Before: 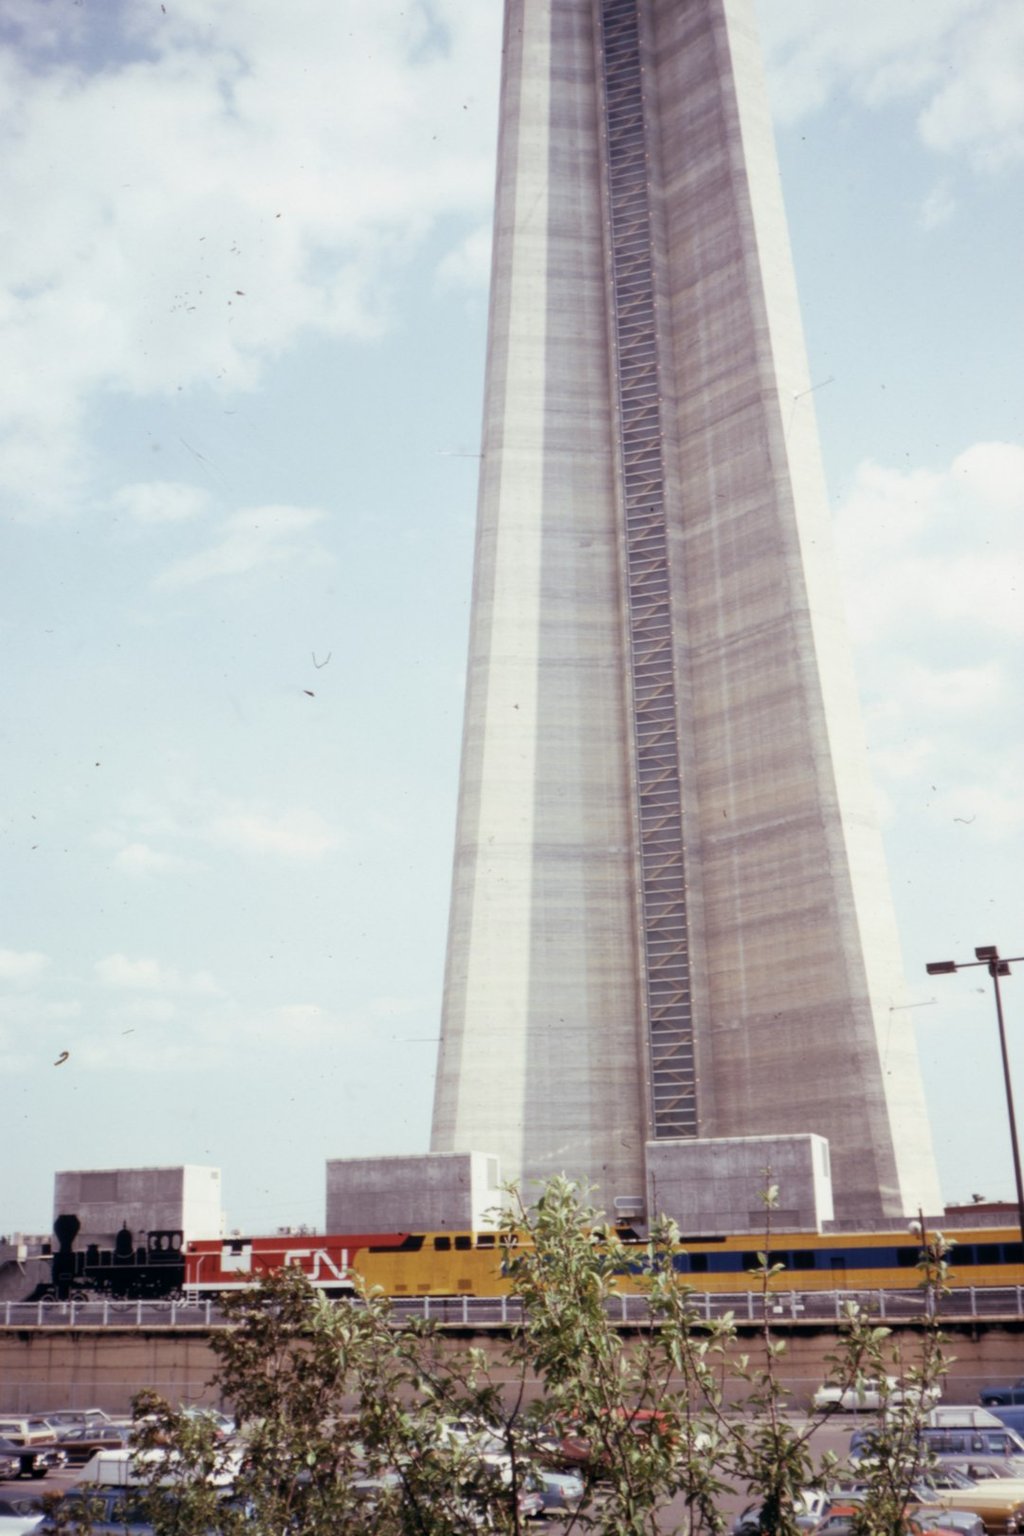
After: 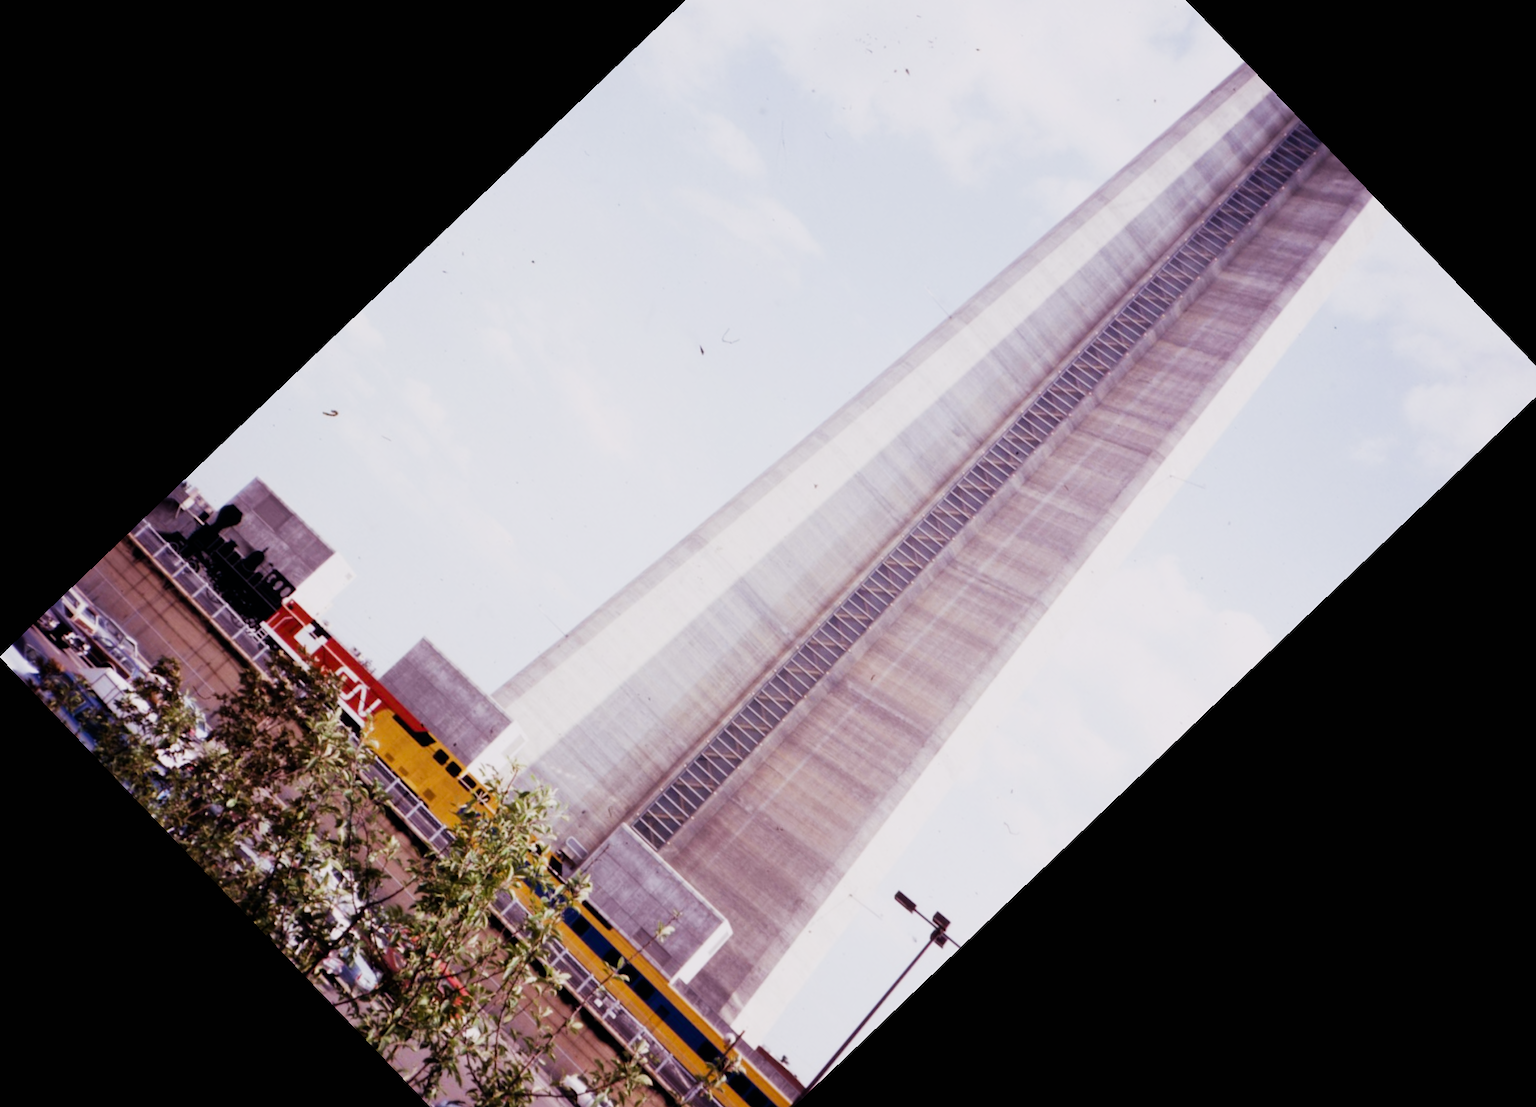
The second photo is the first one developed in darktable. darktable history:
white balance: red 1.05, blue 1.072
sigmoid: contrast 1.8
crop and rotate: angle -46.26°, top 16.234%, right 0.912%, bottom 11.704%
